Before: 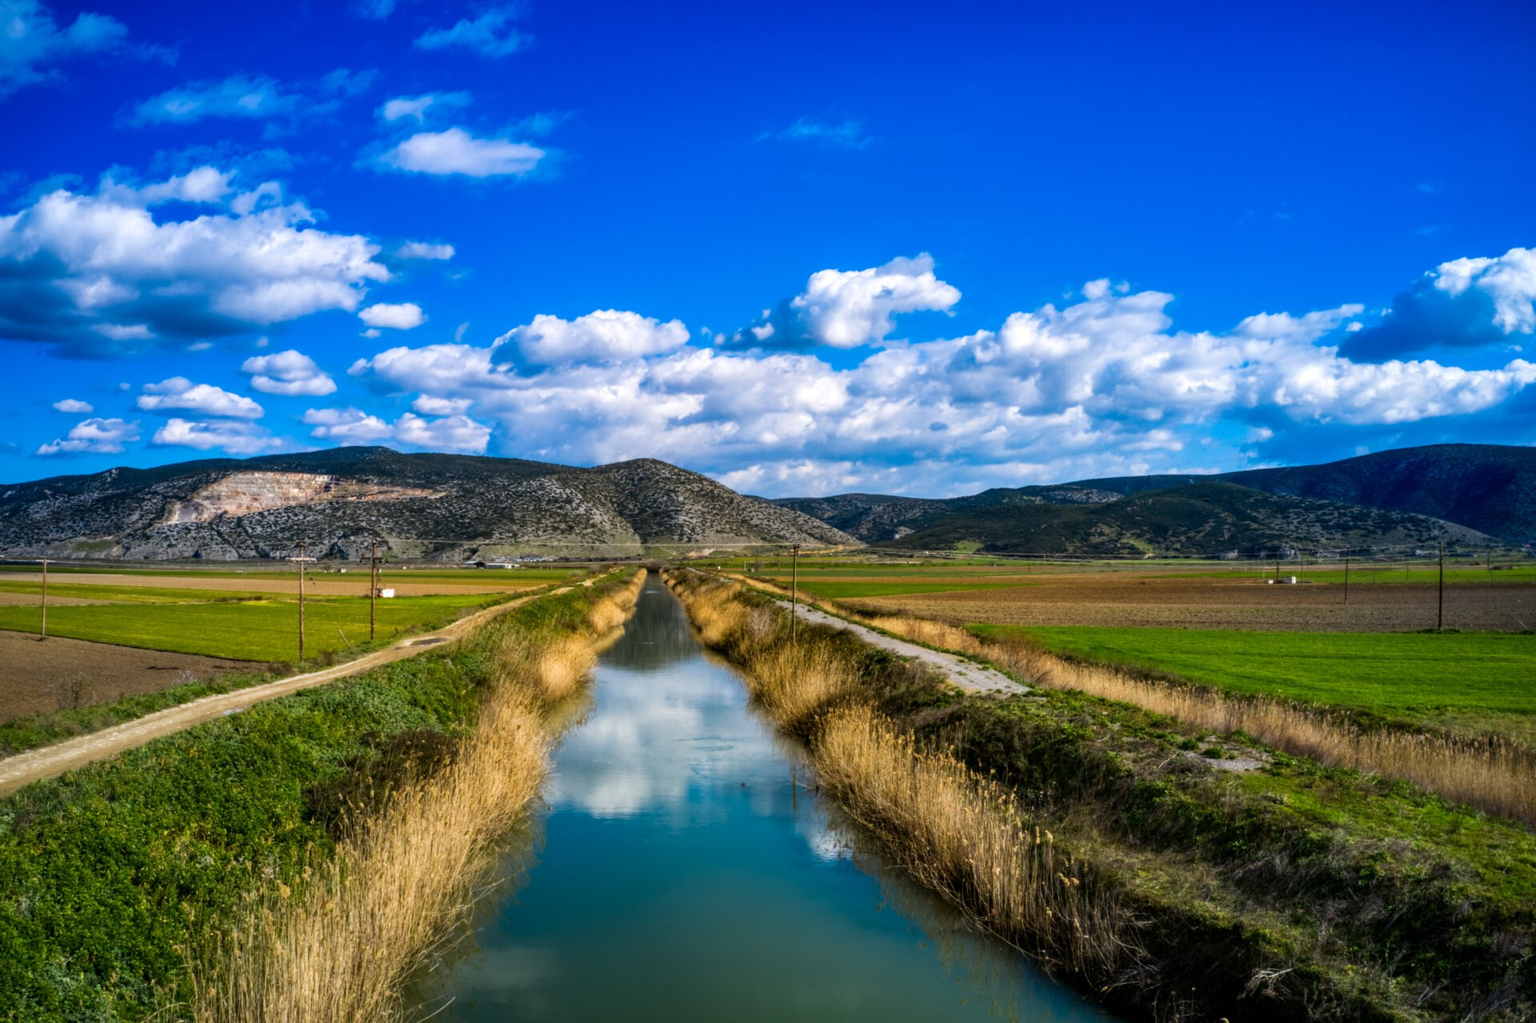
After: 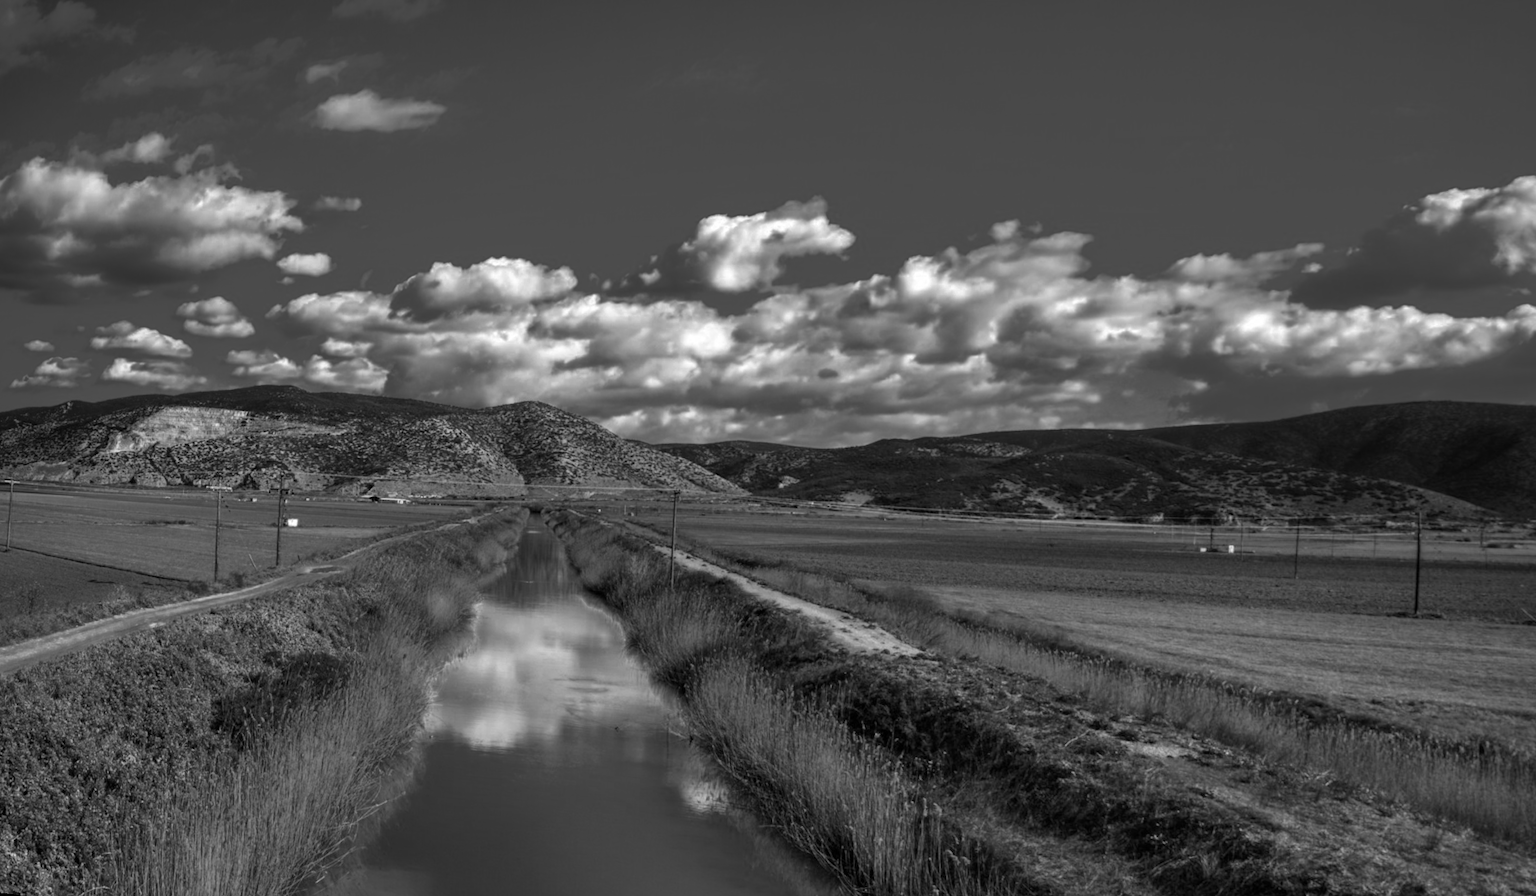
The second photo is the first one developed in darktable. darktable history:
color zones: curves: ch0 [(0.002, 0.429) (0.121, 0.212) (0.198, 0.113) (0.276, 0.344) (0.331, 0.541) (0.41, 0.56) (0.482, 0.289) (0.619, 0.227) (0.721, 0.18) (0.821, 0.435) (0.928, 0.555) (1, 0.587)]; ch1 [(0, 0) (0.143, 0) (0.286, 0) (0.429, 0) (0.571, 0) (0.714, 0) (0.857, 0)]
rotate and perspective: rotation 1.69°, lens shift (vertical) -0.023, lens shift (horizontal) -0.291, crop left 0.025, crop right 0.988, crop top 0.092, crop bottom 0.842
